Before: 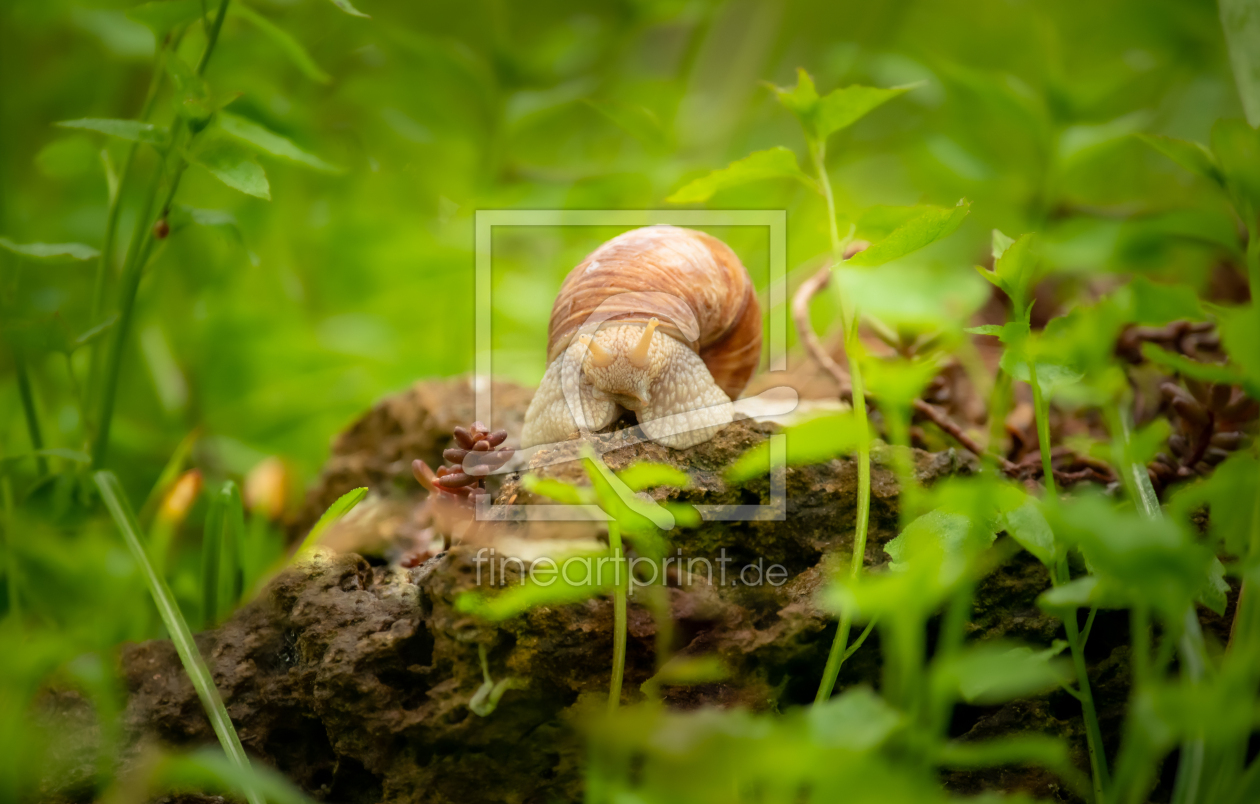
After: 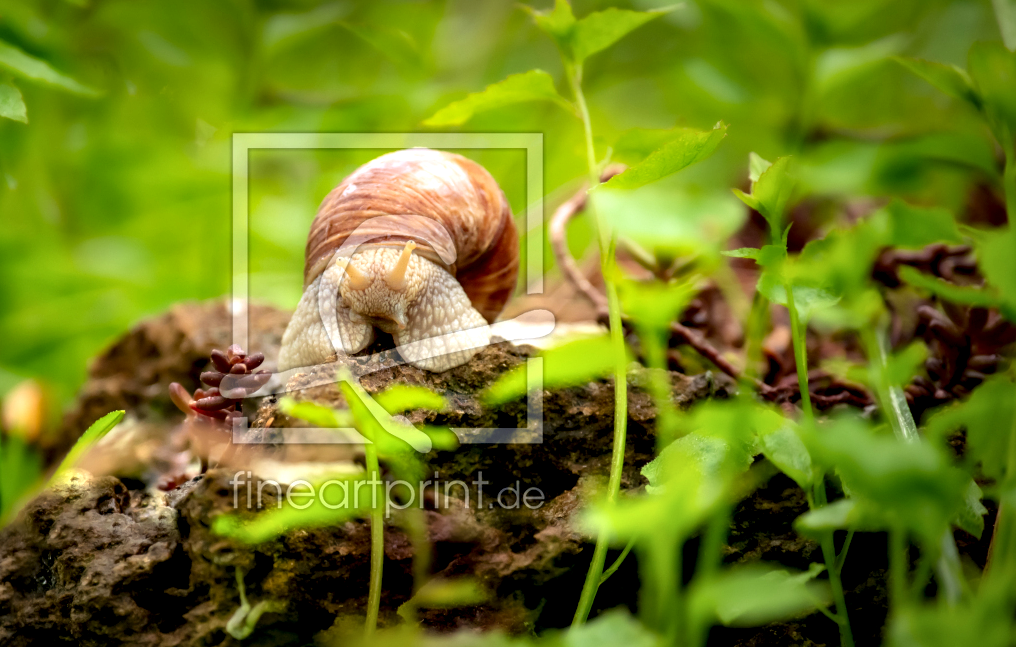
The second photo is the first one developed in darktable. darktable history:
contrast equalizer: y [[0.6 ×6], [0.55 ×6], [0 ×6], [0 ×6], [0 ×6]]
crop: left 19.309%, top 9.665%, right 0.001%, bottom 9.783%
